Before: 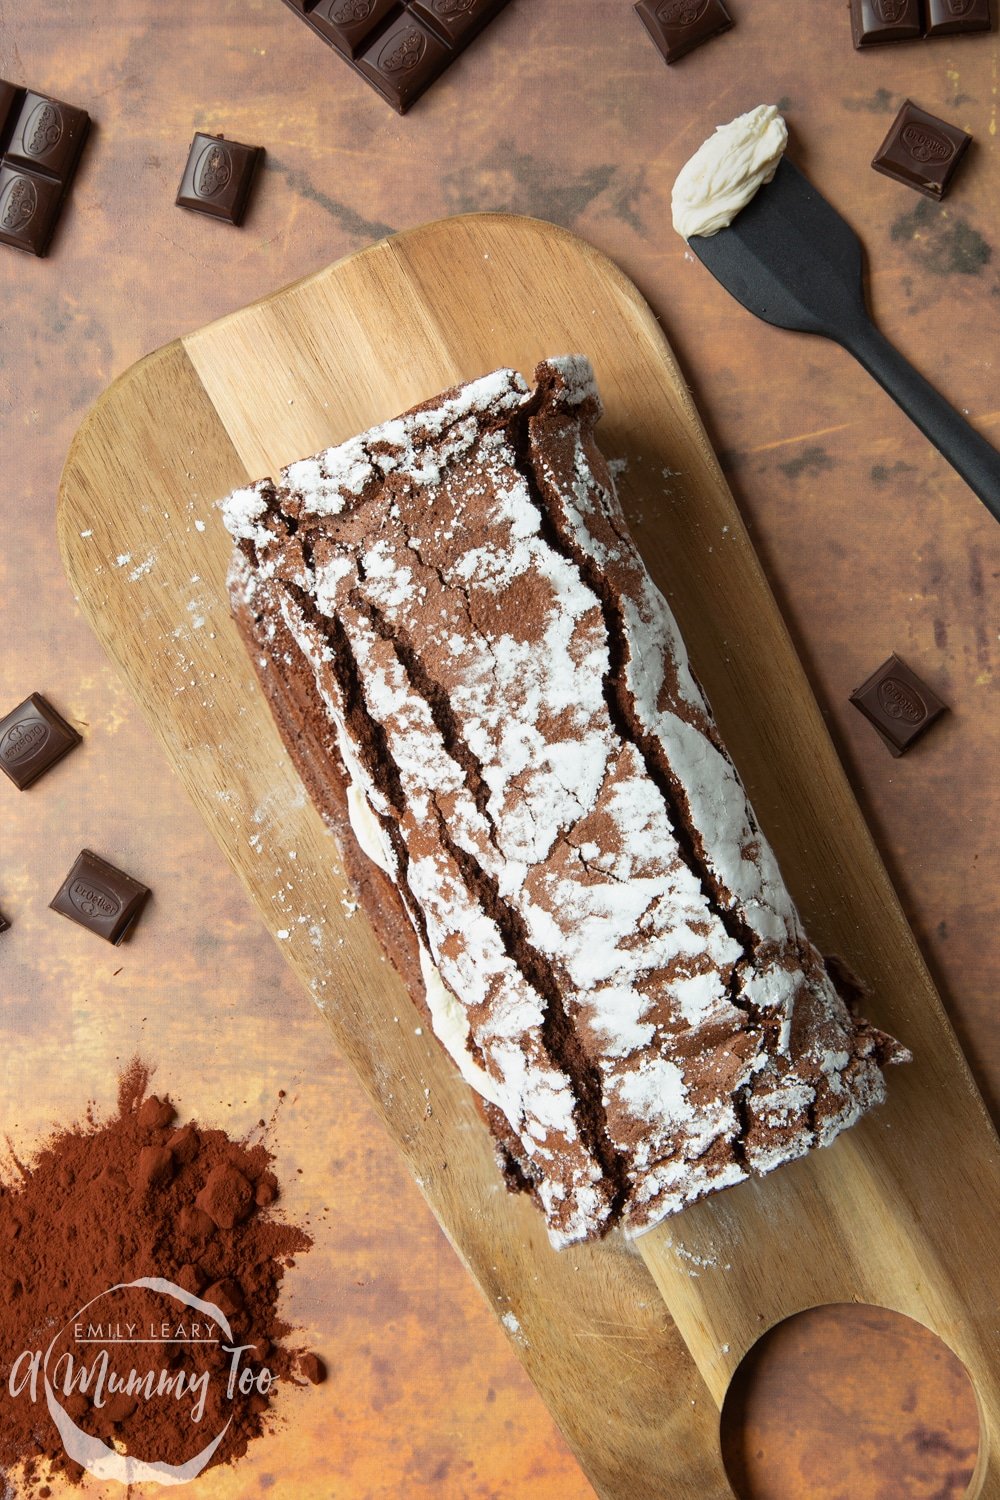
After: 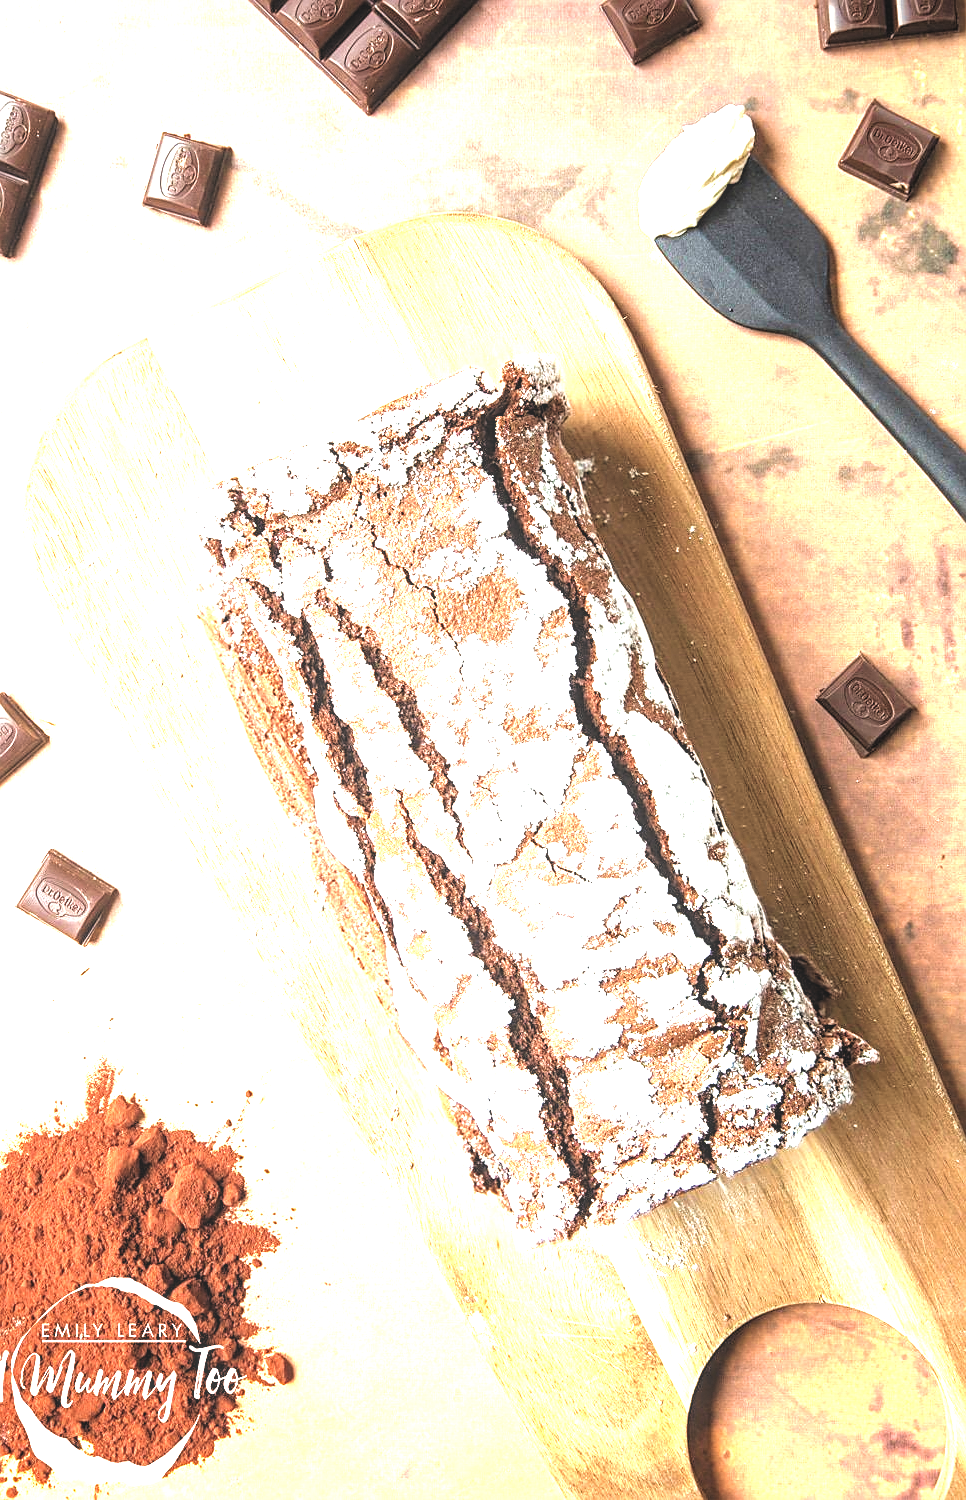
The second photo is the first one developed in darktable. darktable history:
levels: levels [0.062, 0.494, 0.925]
exposure: black level correction -0.005, exposure 1.002 EV, compensate highlight preservation false
sharpen: on, module defaults
tone equalizer: -8 EV -1.07 EV, -7 EV -1.03 EV, -6 EV -0.852 EV, -5 EV -0.61 EV, -3 EV 0.584 EV, -2 EV 0.878 EV, -1 EV 0.998 EV, +0 EV 1.07 EV
crop and rotate: left 3.341%
local contrast: detail 109%
velvia: on, module defaults
